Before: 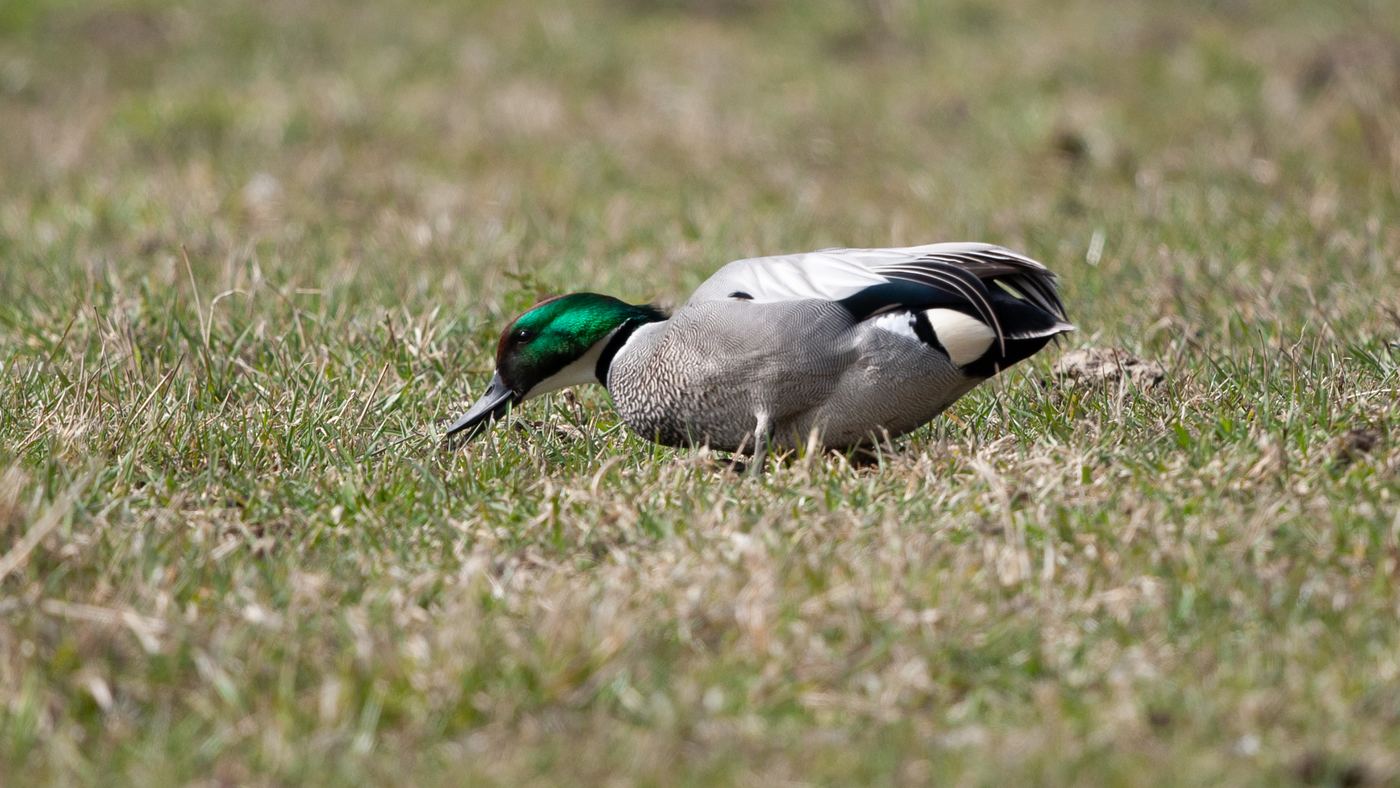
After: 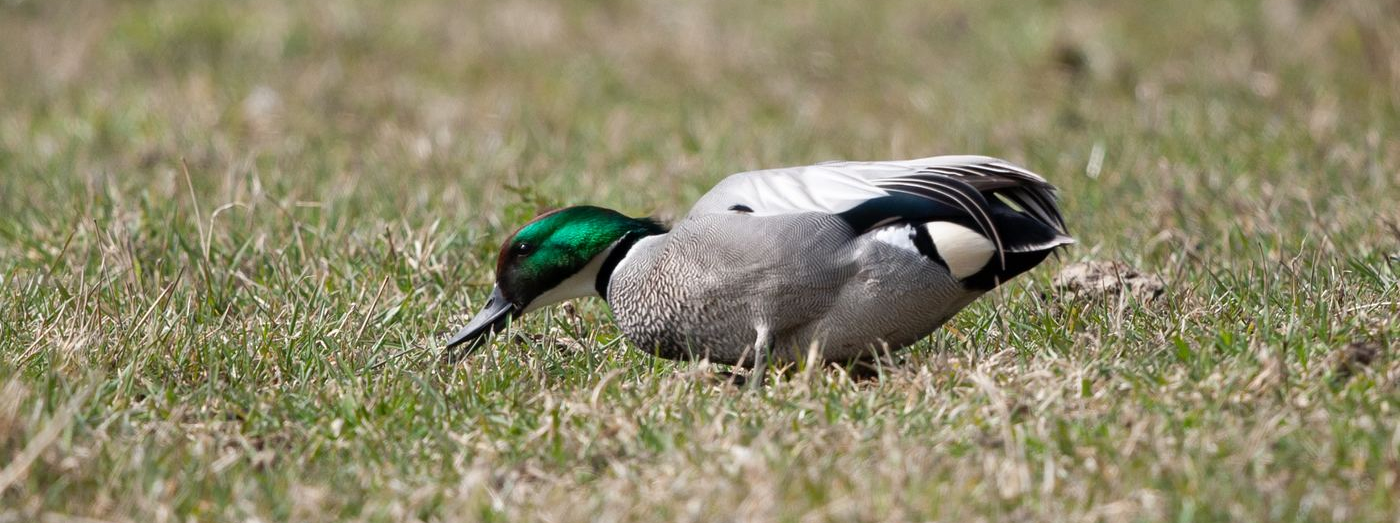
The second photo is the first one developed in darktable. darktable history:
crop: top 11.132%, bottom 22.474%
